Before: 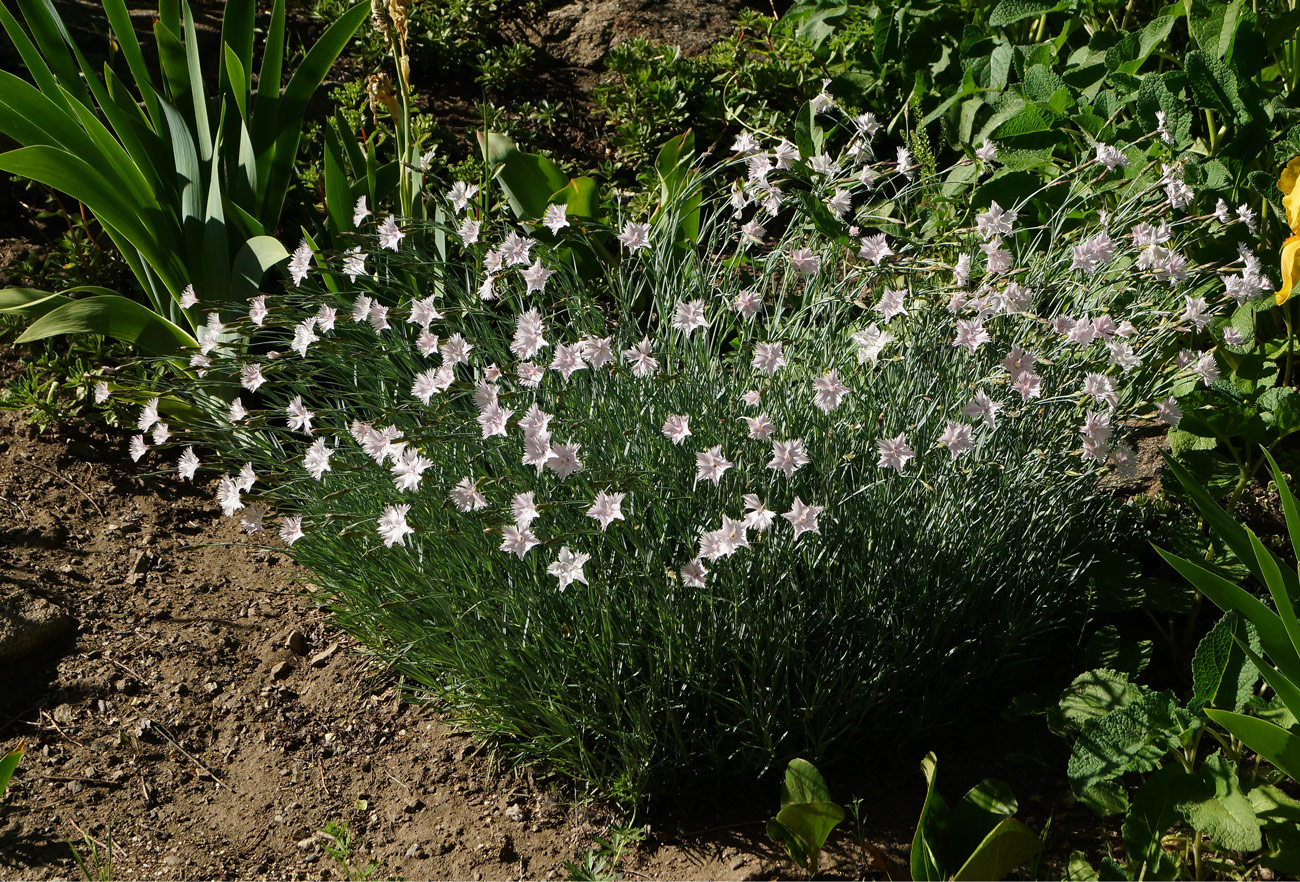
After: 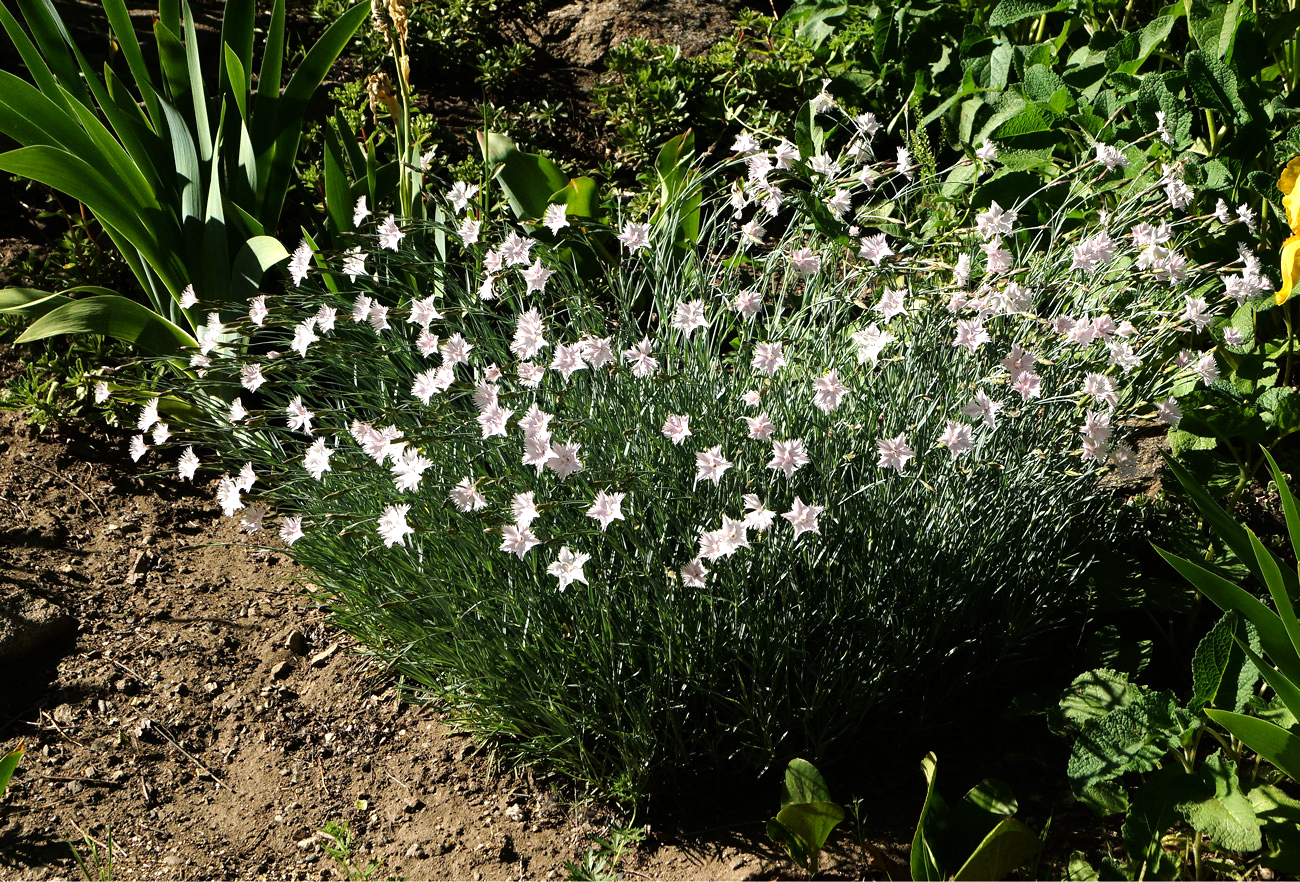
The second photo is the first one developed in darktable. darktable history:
tone equalizer: -8 EV -0.721 EV, -7 EV -0.7 EV, -6 EV -0.632 EV, -5 EV -0.364 EV, -3 EV 0.4 EV, -2 EV 0.6 EV, -1 EV 0.682 EV, +0 EV 0.726 EV
